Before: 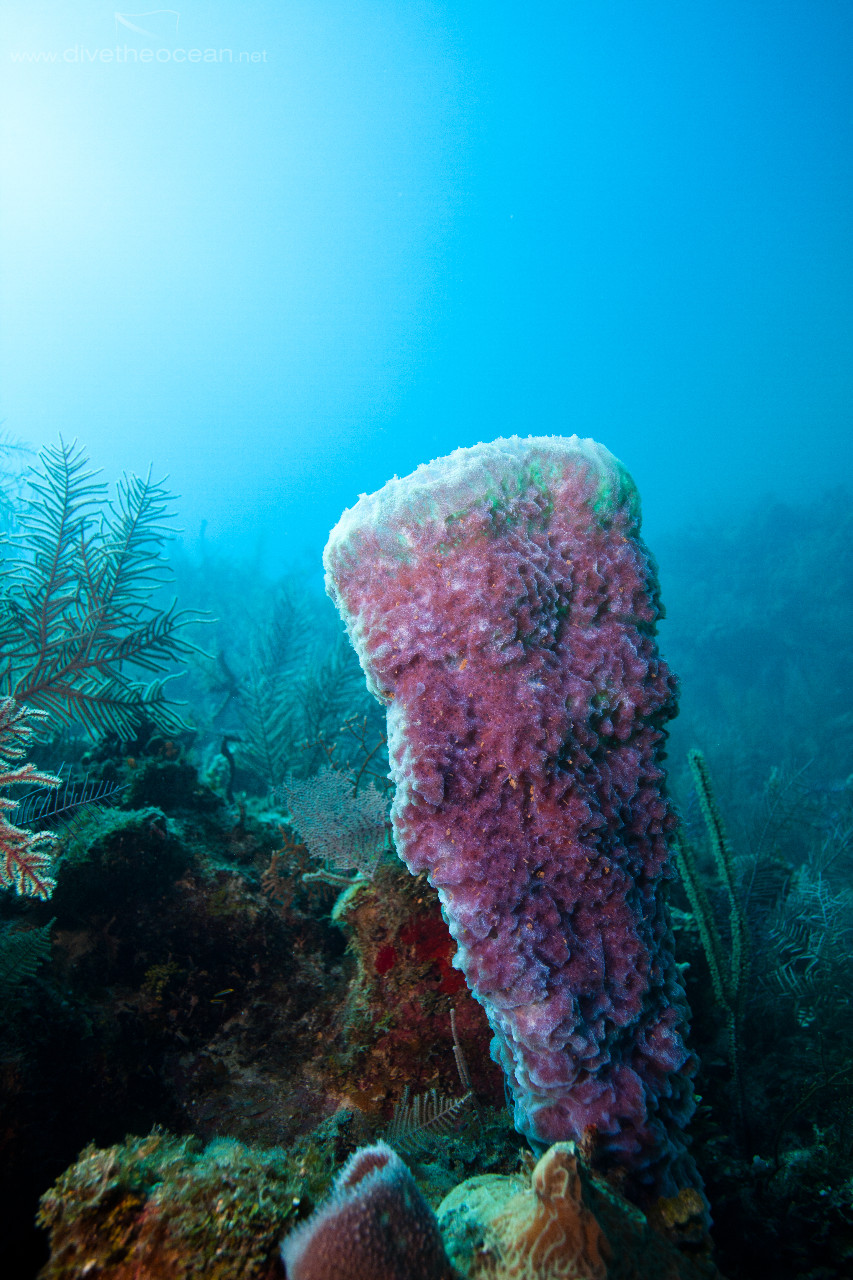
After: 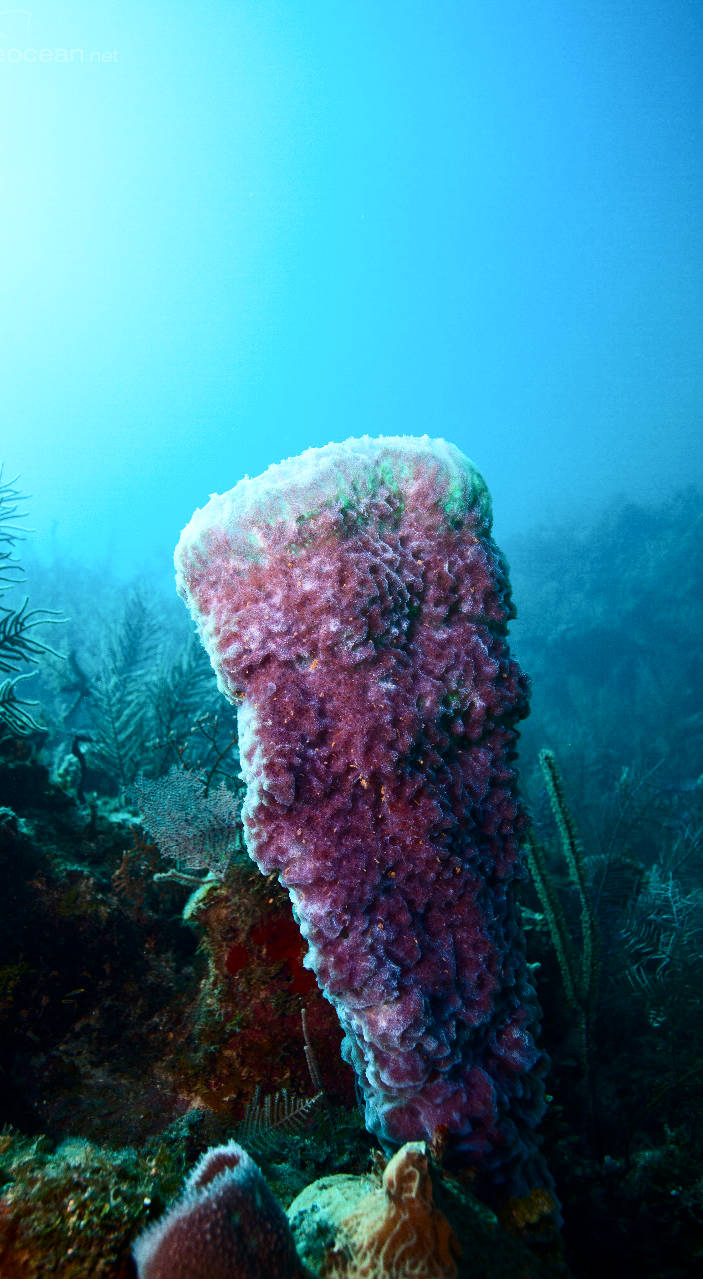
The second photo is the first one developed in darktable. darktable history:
crop: left 17.582%, bottom 0.031%
contrast brightness saturation: contrast 0.28
